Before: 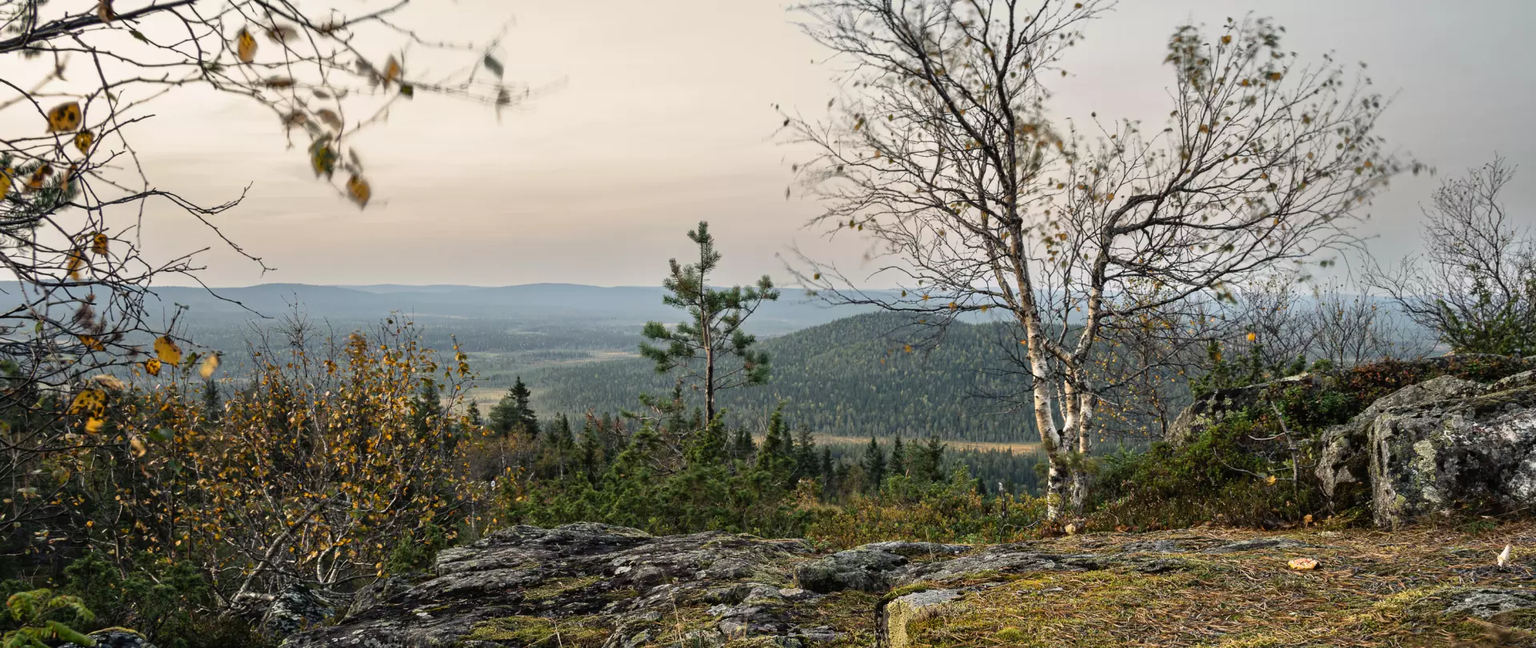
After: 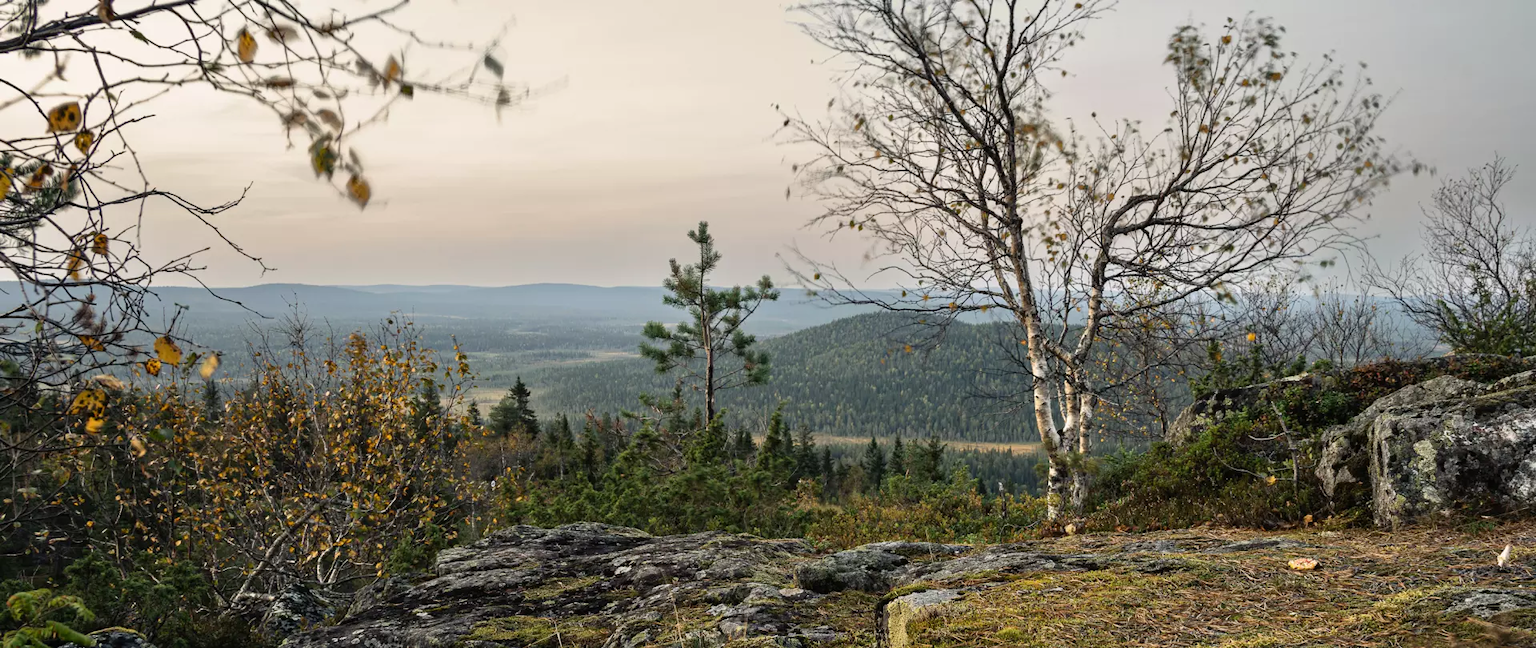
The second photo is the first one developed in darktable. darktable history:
color correction: highlights a* -0.131, highlights b* 0.141
